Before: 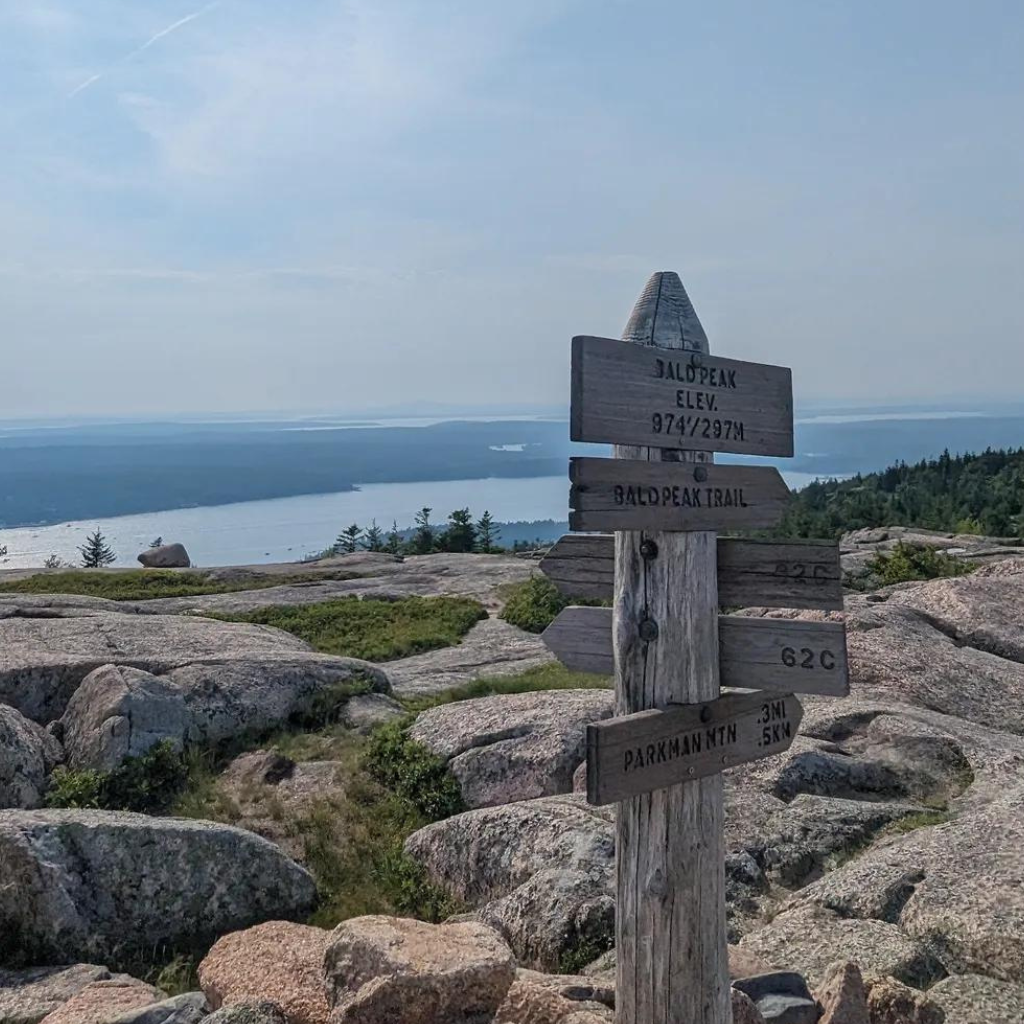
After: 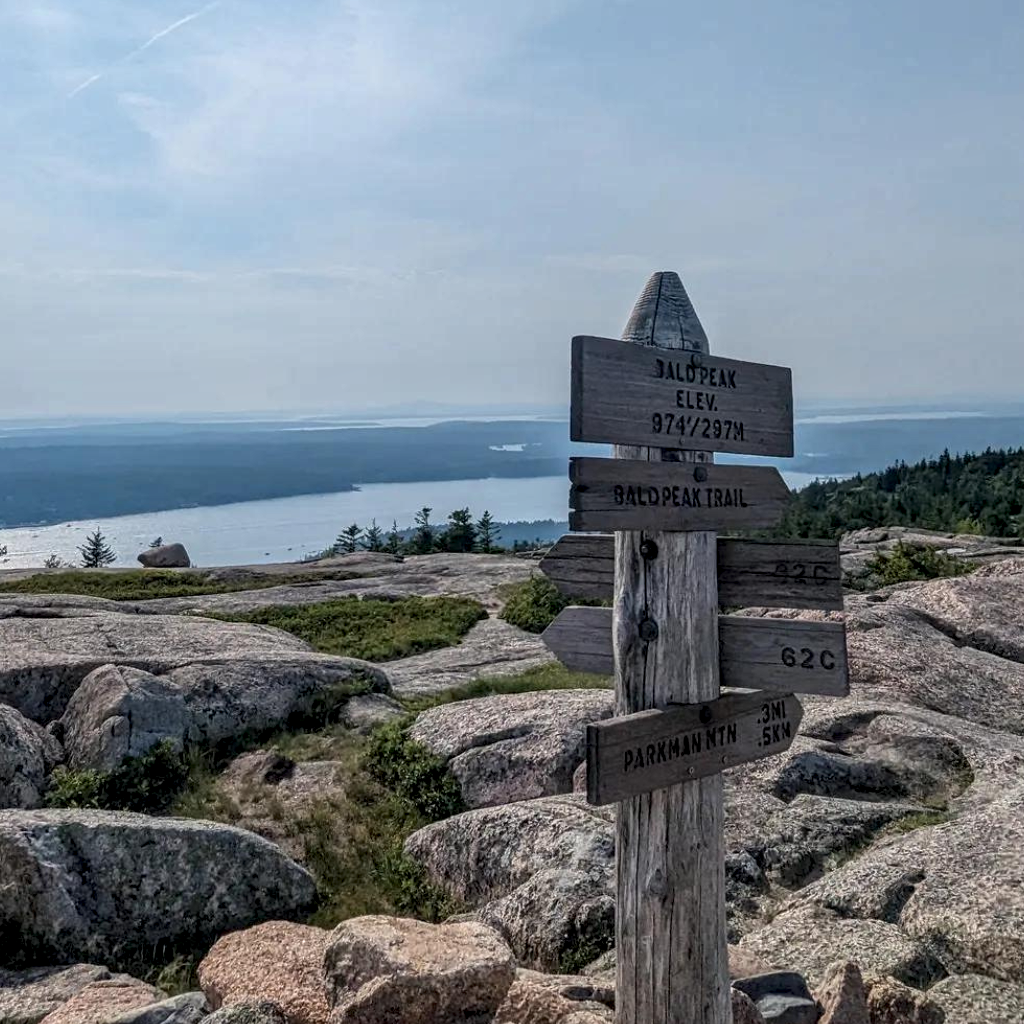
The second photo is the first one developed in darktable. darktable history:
rotate and perspective: automatic cropping original format, crop left 0, crop top 0
local contrast: highlights 59%, detail 145%
